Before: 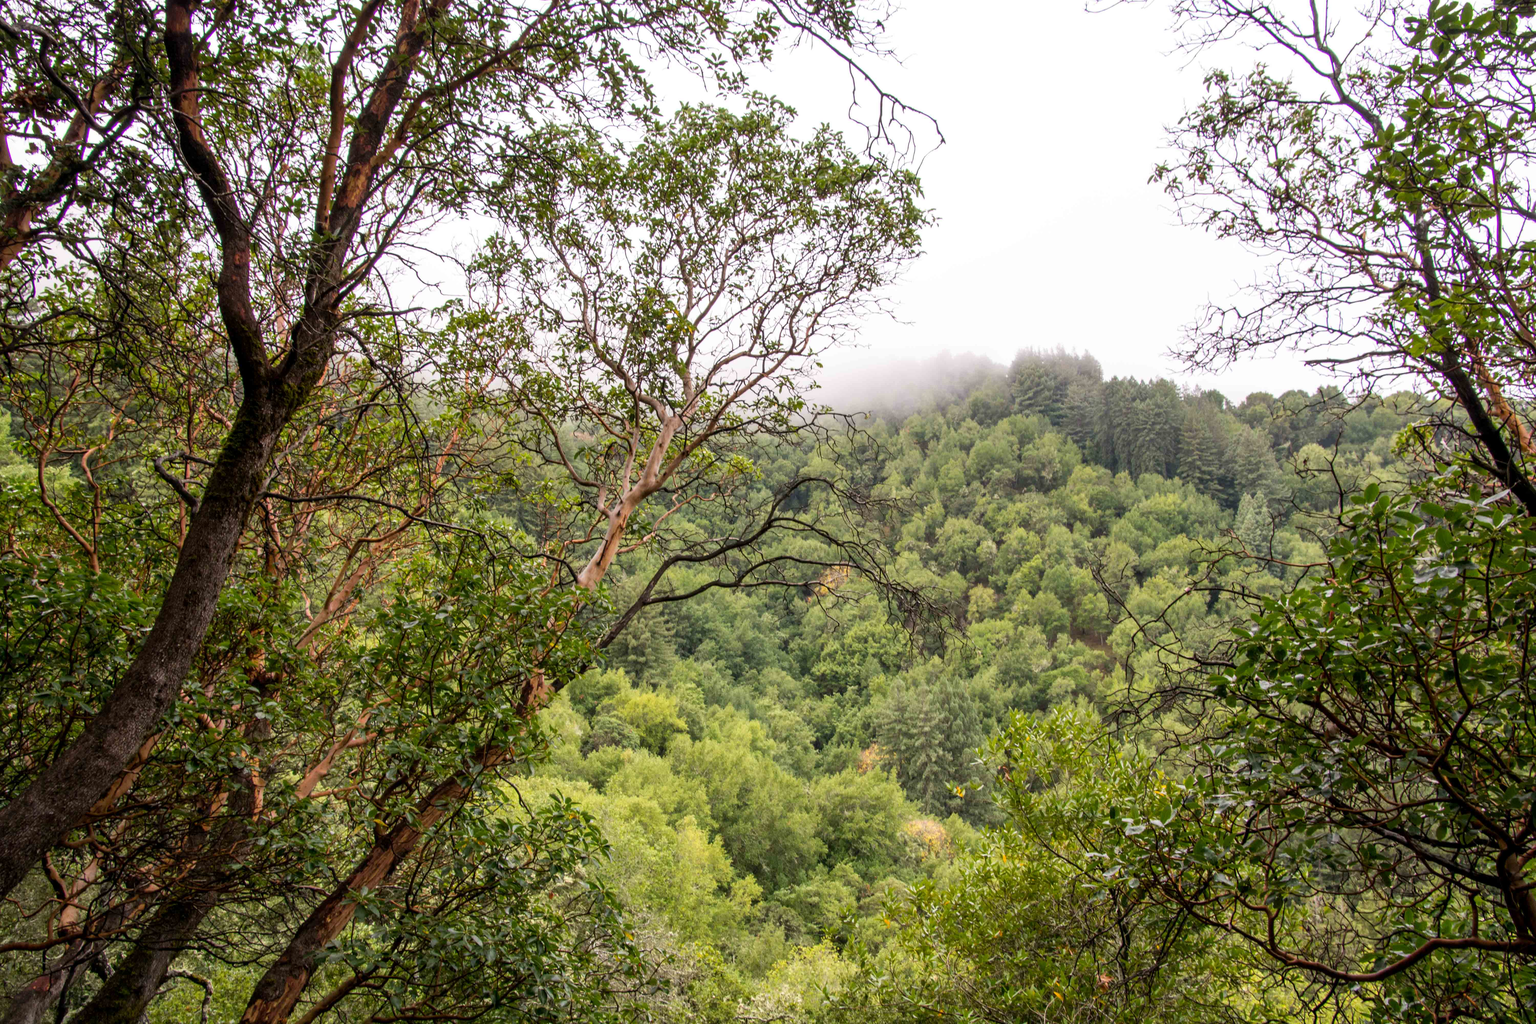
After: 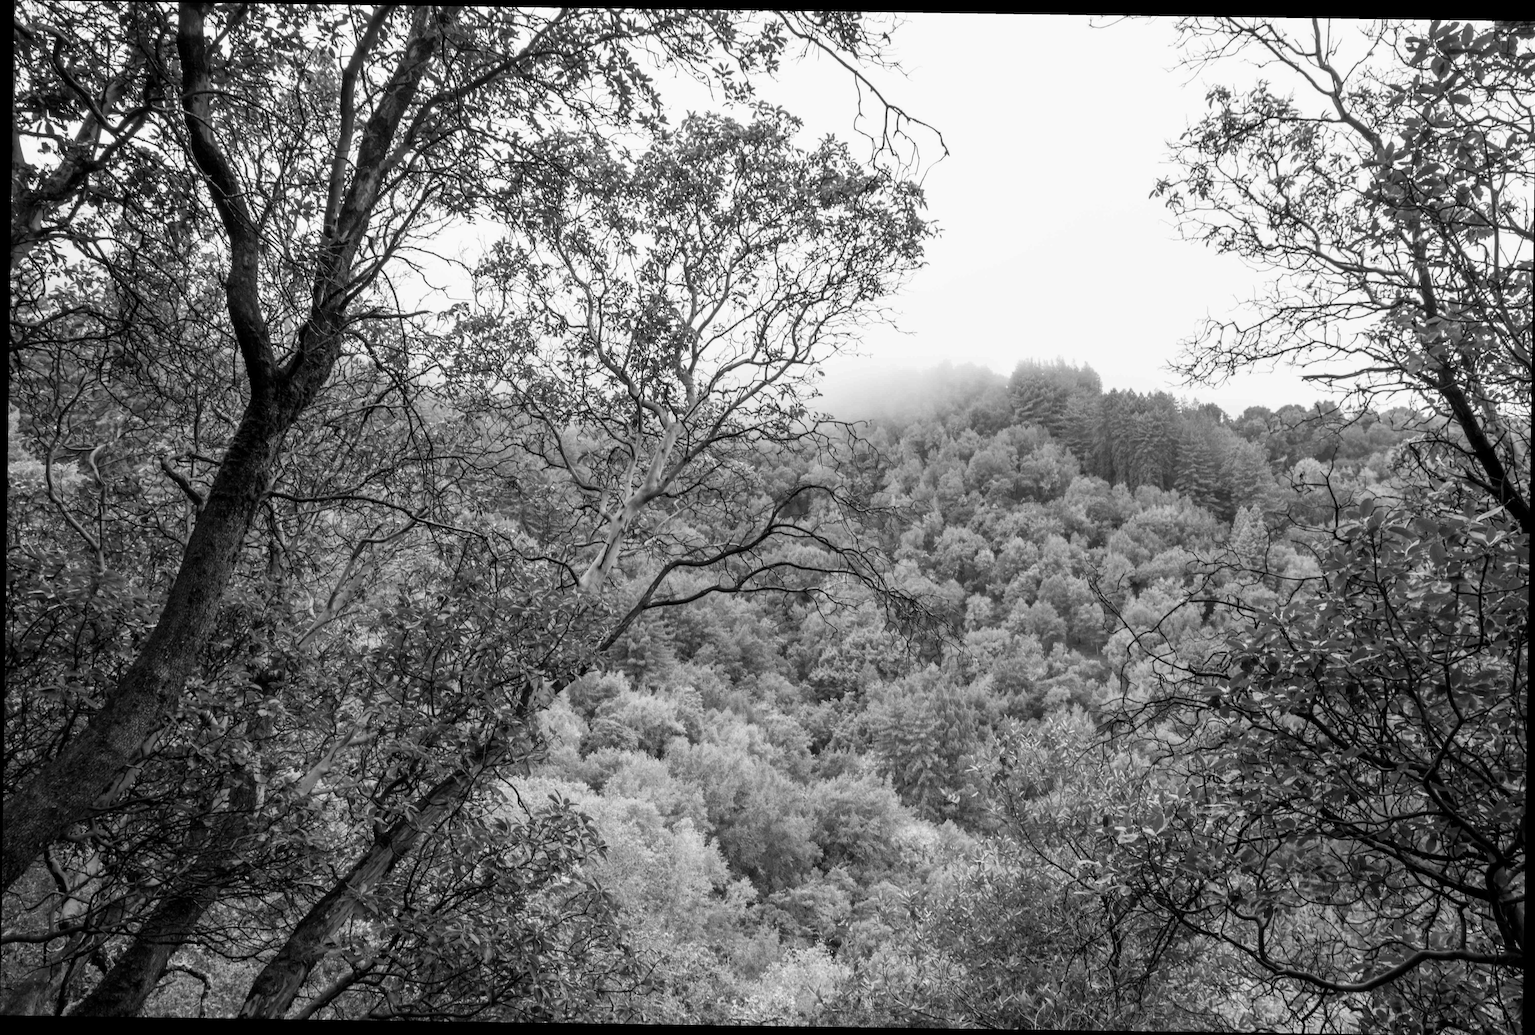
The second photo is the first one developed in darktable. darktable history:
rotate and perspective: rotation 0.8°, automatic cropping off
tone equalizer: on, module defaults
monochrome: a 32, b 64, size 2.3
